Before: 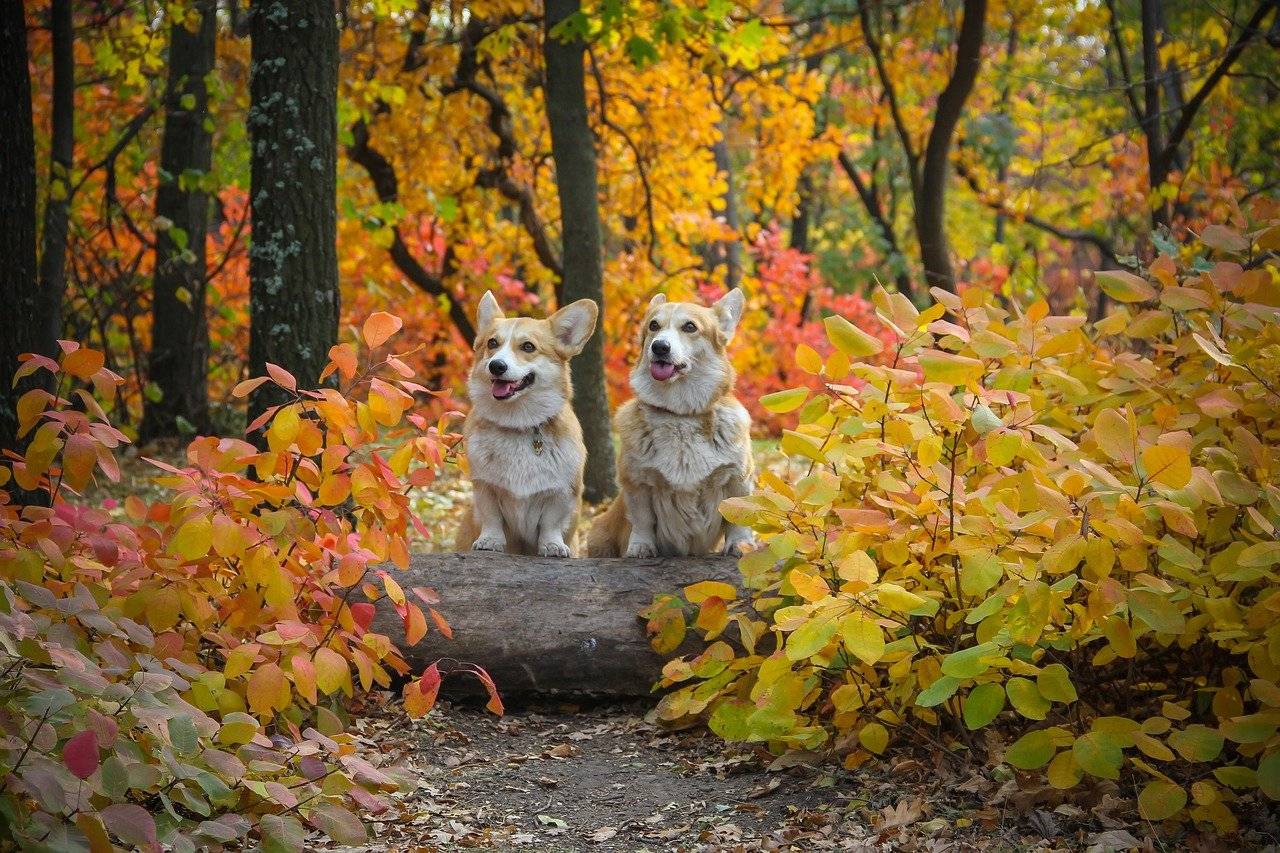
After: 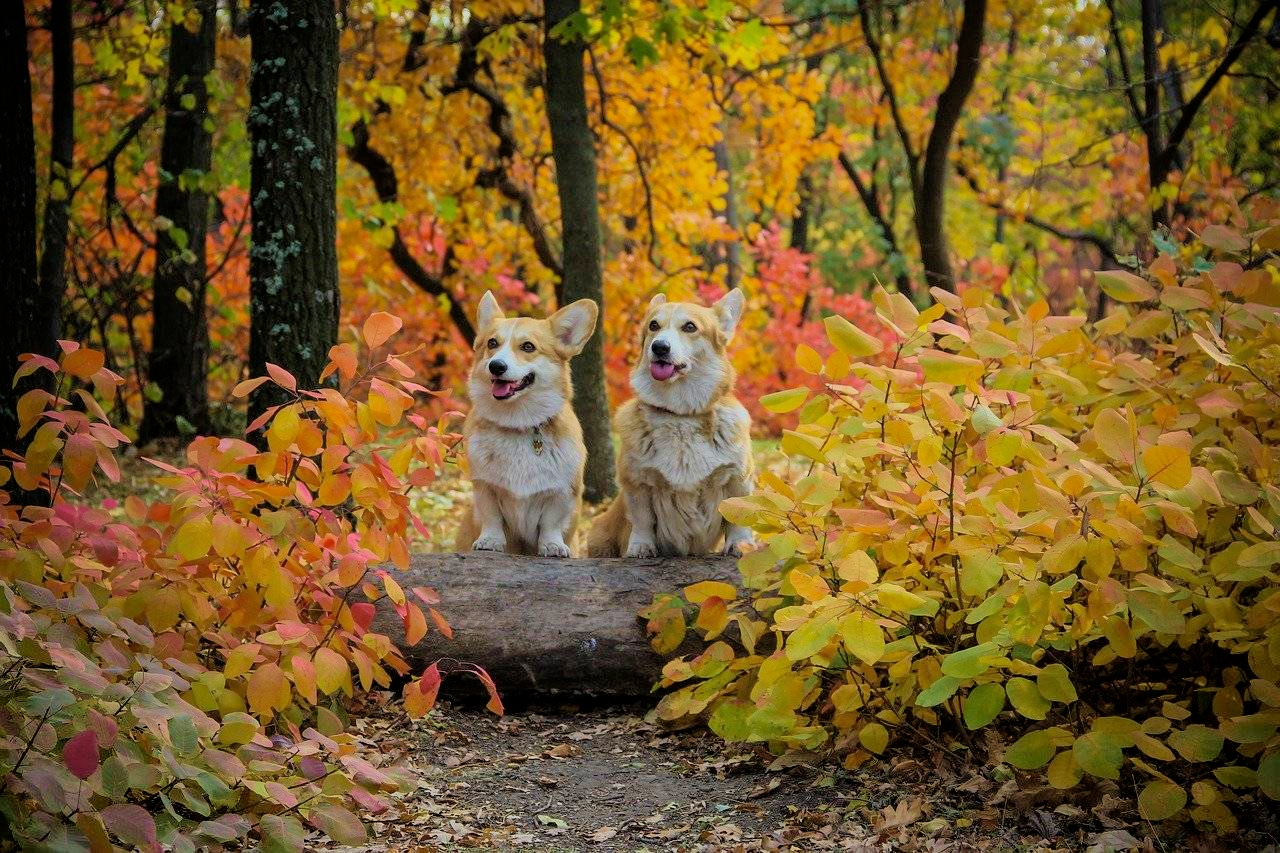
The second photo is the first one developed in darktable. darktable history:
velvia: strength 44.89%
filmic rgb: black relative exposure -7.76 EV, white relative exposure 4.39 EV, hardness 3.76, latitude 38.9%, contrast 0.98, highlights saturation mix 9.44%, shadows ↔ highlights balance 4.69%, color science v6 (2022)
local contrast: mode bilateral grid, contrast 11, coarseness 26, detail 112%, midtone range 0.2
